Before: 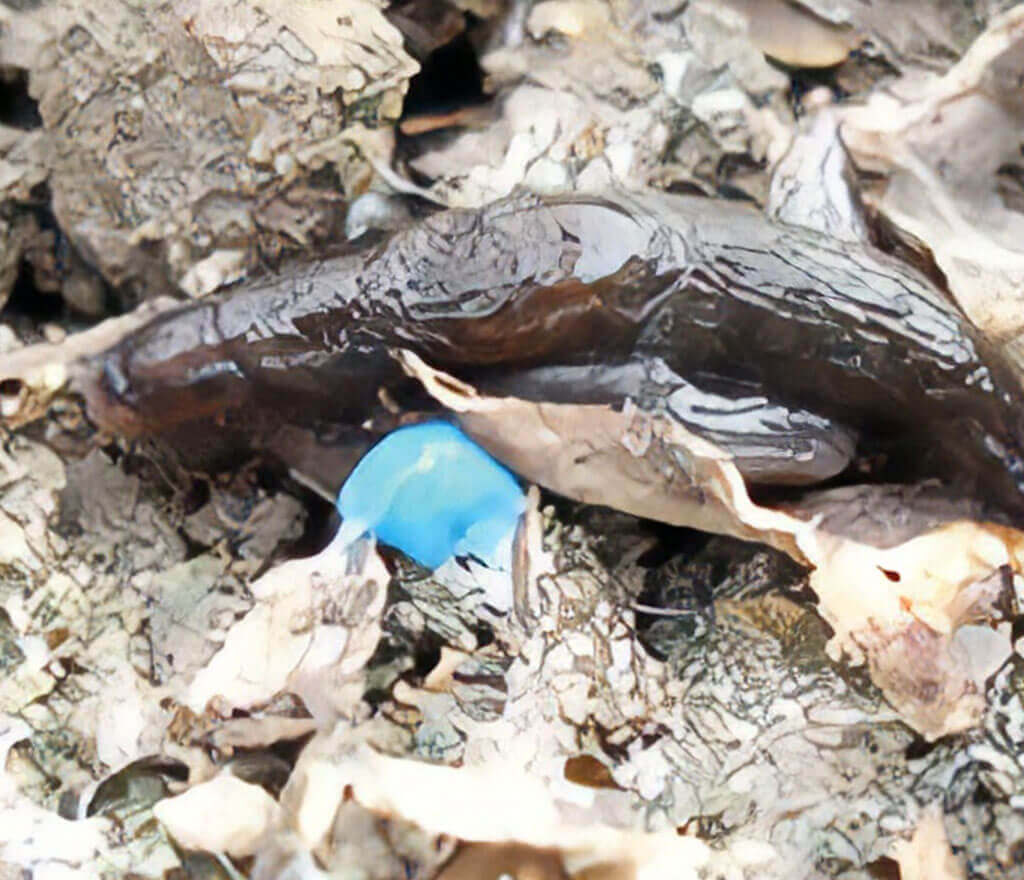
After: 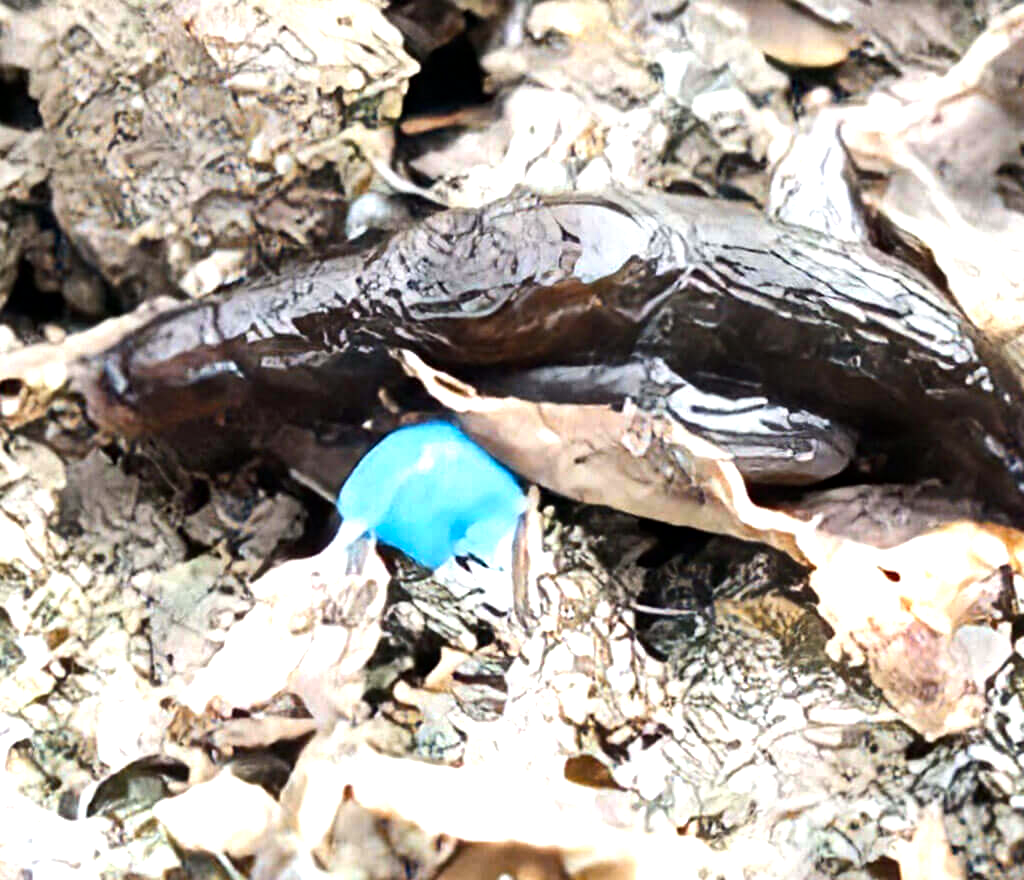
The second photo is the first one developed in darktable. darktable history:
local contrast: mode bilateral grid, contrast 10, coarseness 25, detail 115%, midtone range 0.2
tone equalizer: -8 EV -0.75 EV, -7 EV -0.7 EV, -6 EV -0.6 EV, -5 EV -0.4 EV, -3 EV 0.4 EV, -2 EV 0.6 EV, -1 EV 0.7 EV, +0 EV 0.75 EV, edges refinement/feathering 500, mask exposure compensation -1.57 EV, preserve details no
haze removal: compatibility mode true, adaptive false
